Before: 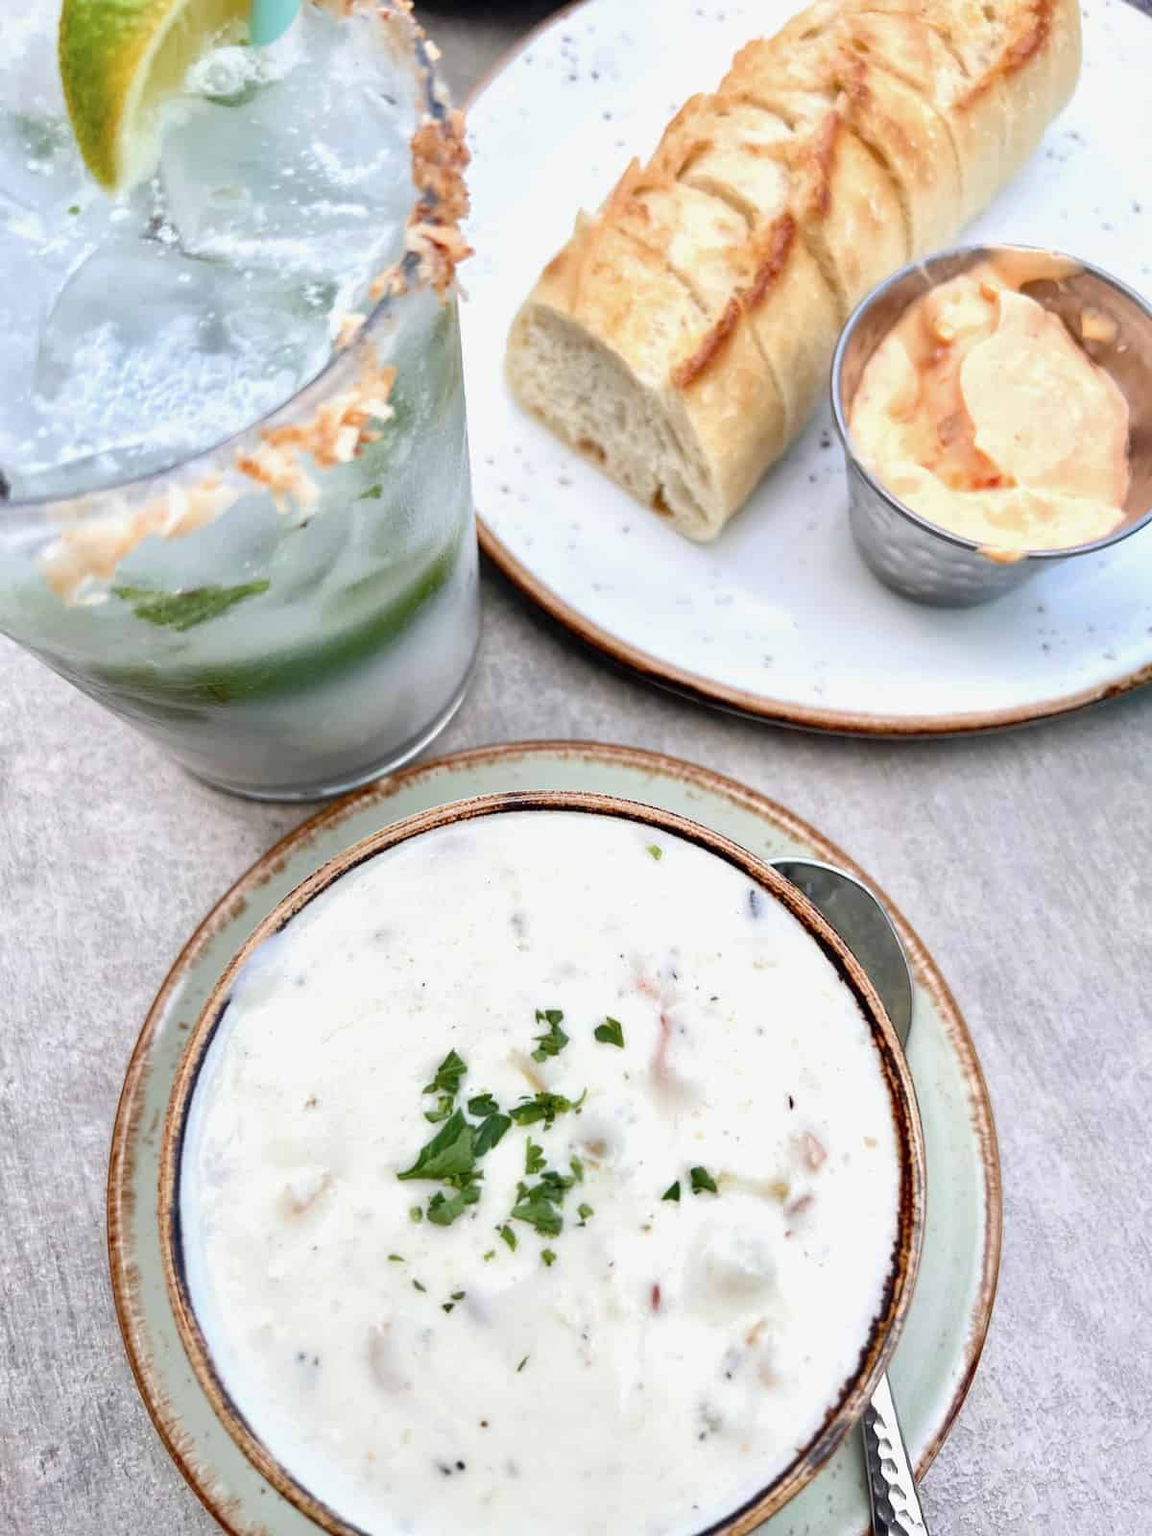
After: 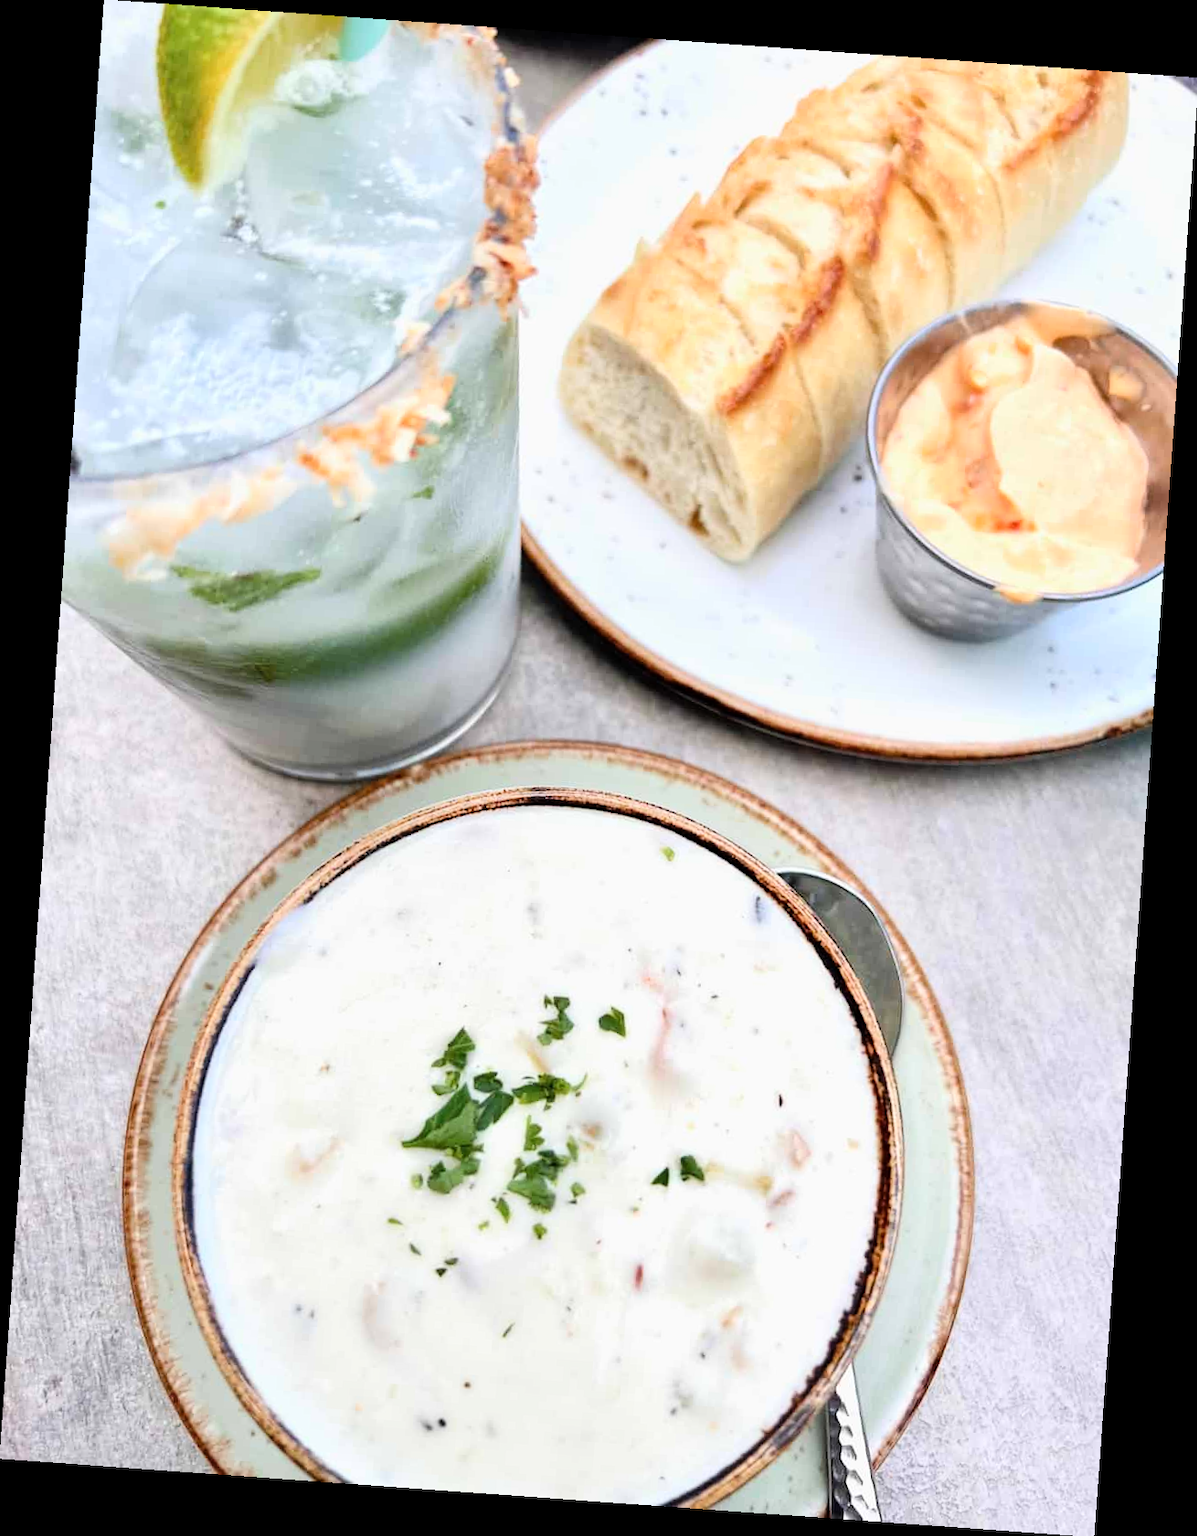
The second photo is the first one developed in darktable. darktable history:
rotate and perspective: rotation 4.1°, automatic cropping off
tone curve: curves: ch0 [(0, 0) (0.004, 0.001) (0.133, 0.112) (0.325, 0.362) (0.832, 0.893) (1, 1)], color space Lab, linked channels, preserve colors none
